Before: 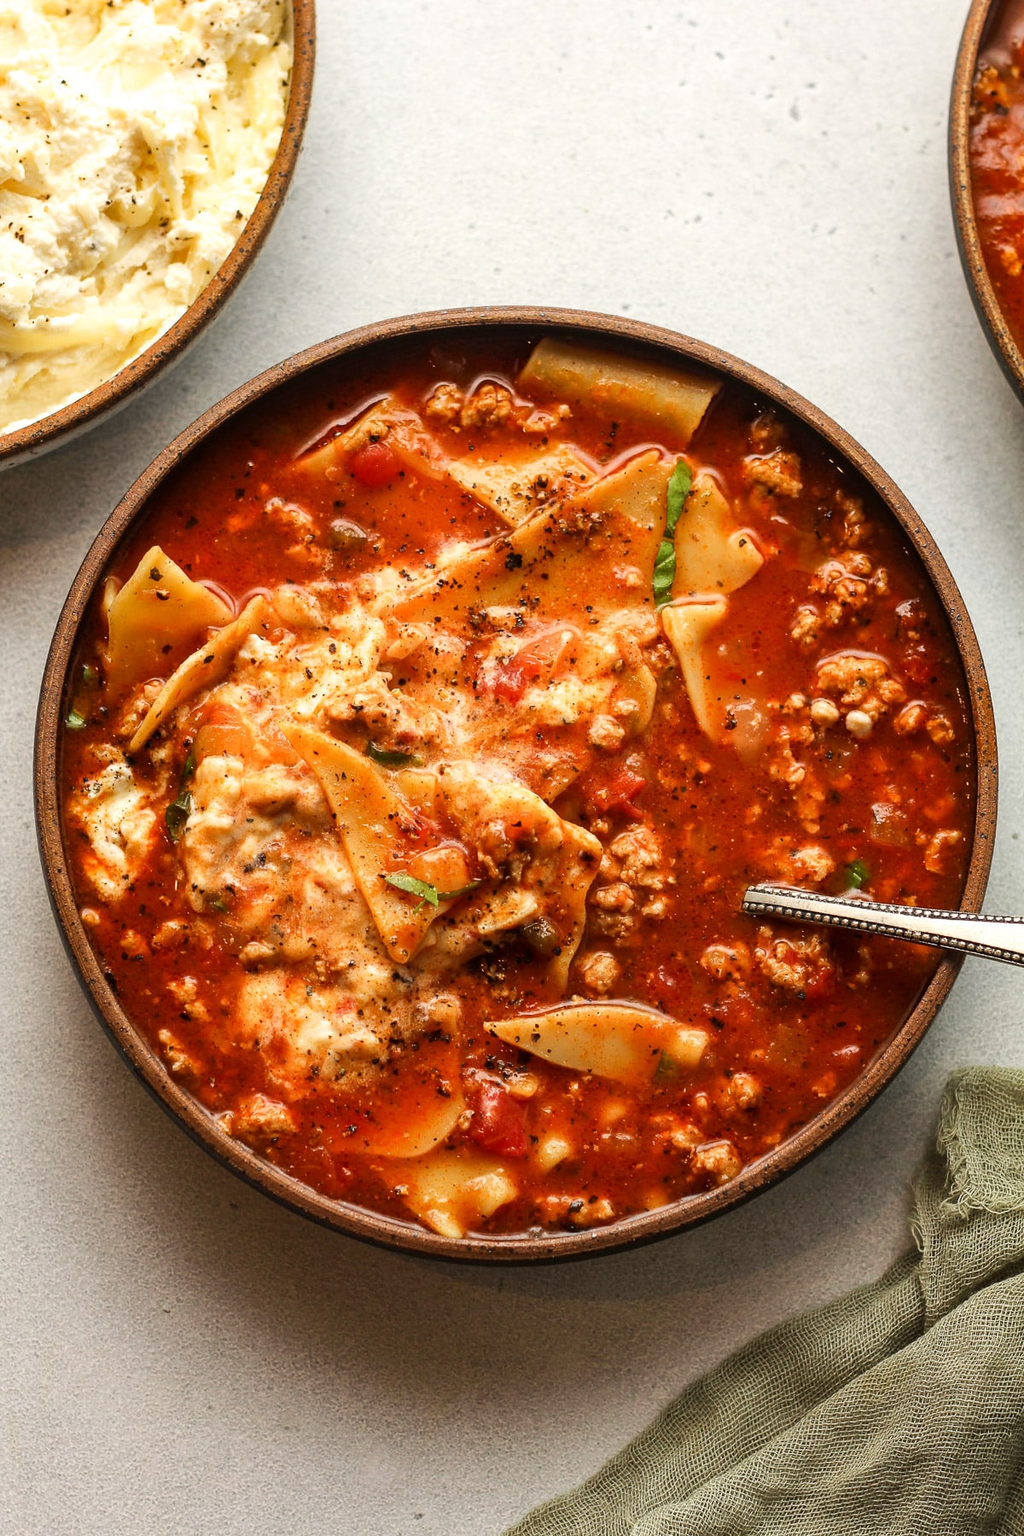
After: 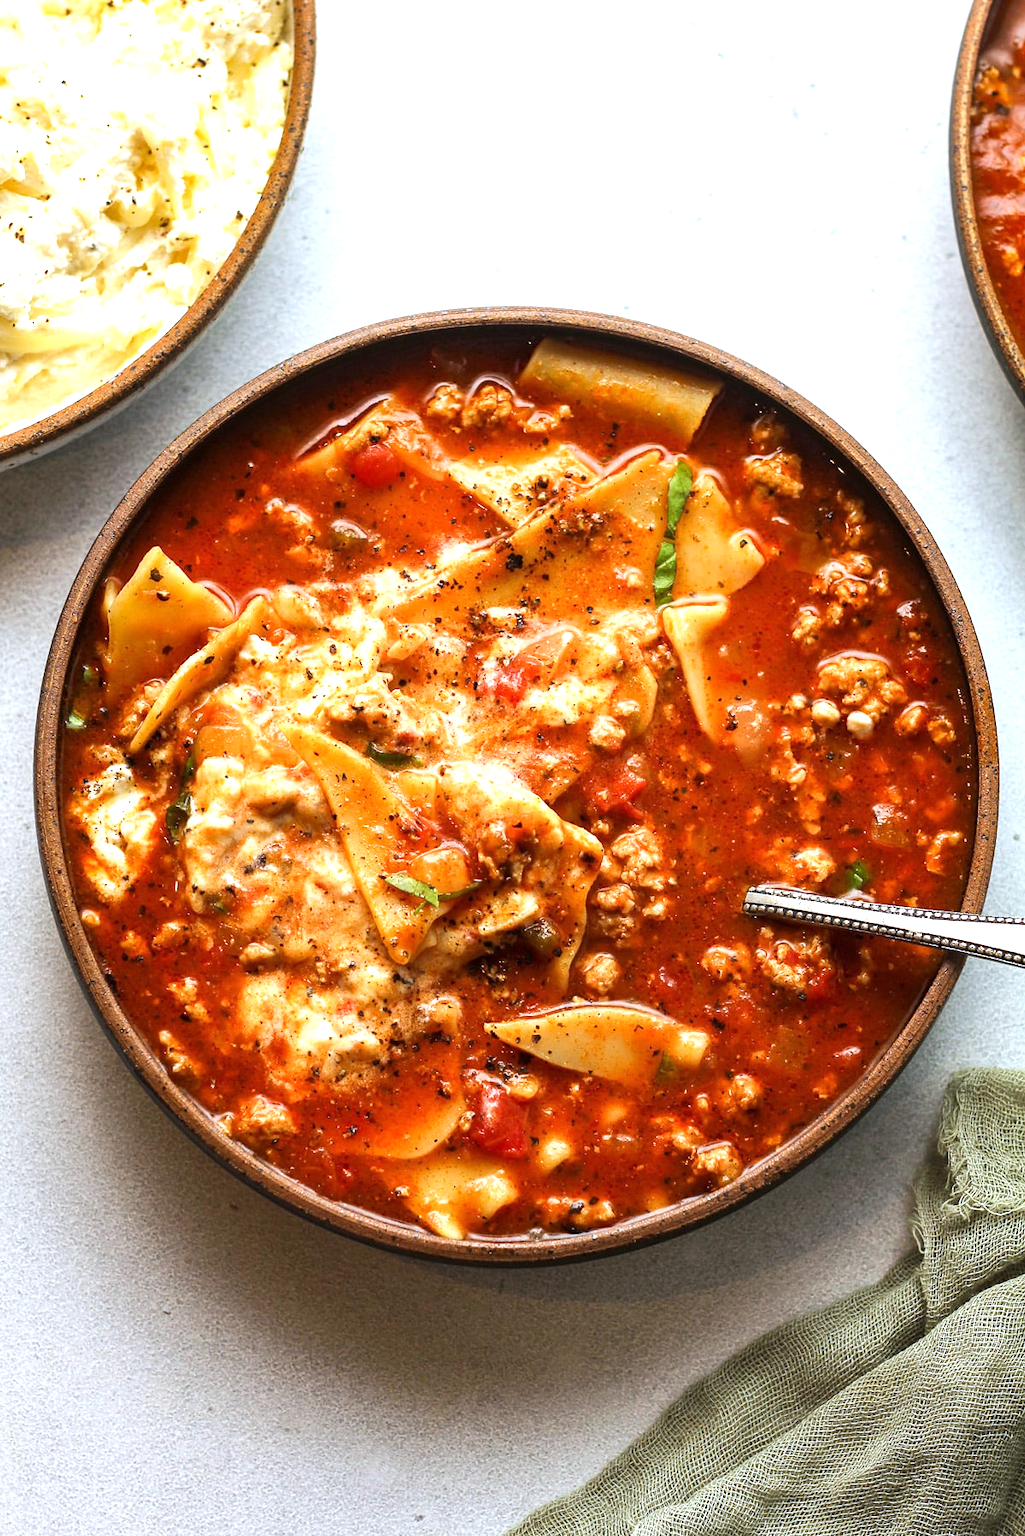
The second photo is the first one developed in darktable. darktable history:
exposure: exposure 0.661 EV, compensate highlight preservation false
crop: bottom 0.071%
white balance: red 0.931, blue 1.11
